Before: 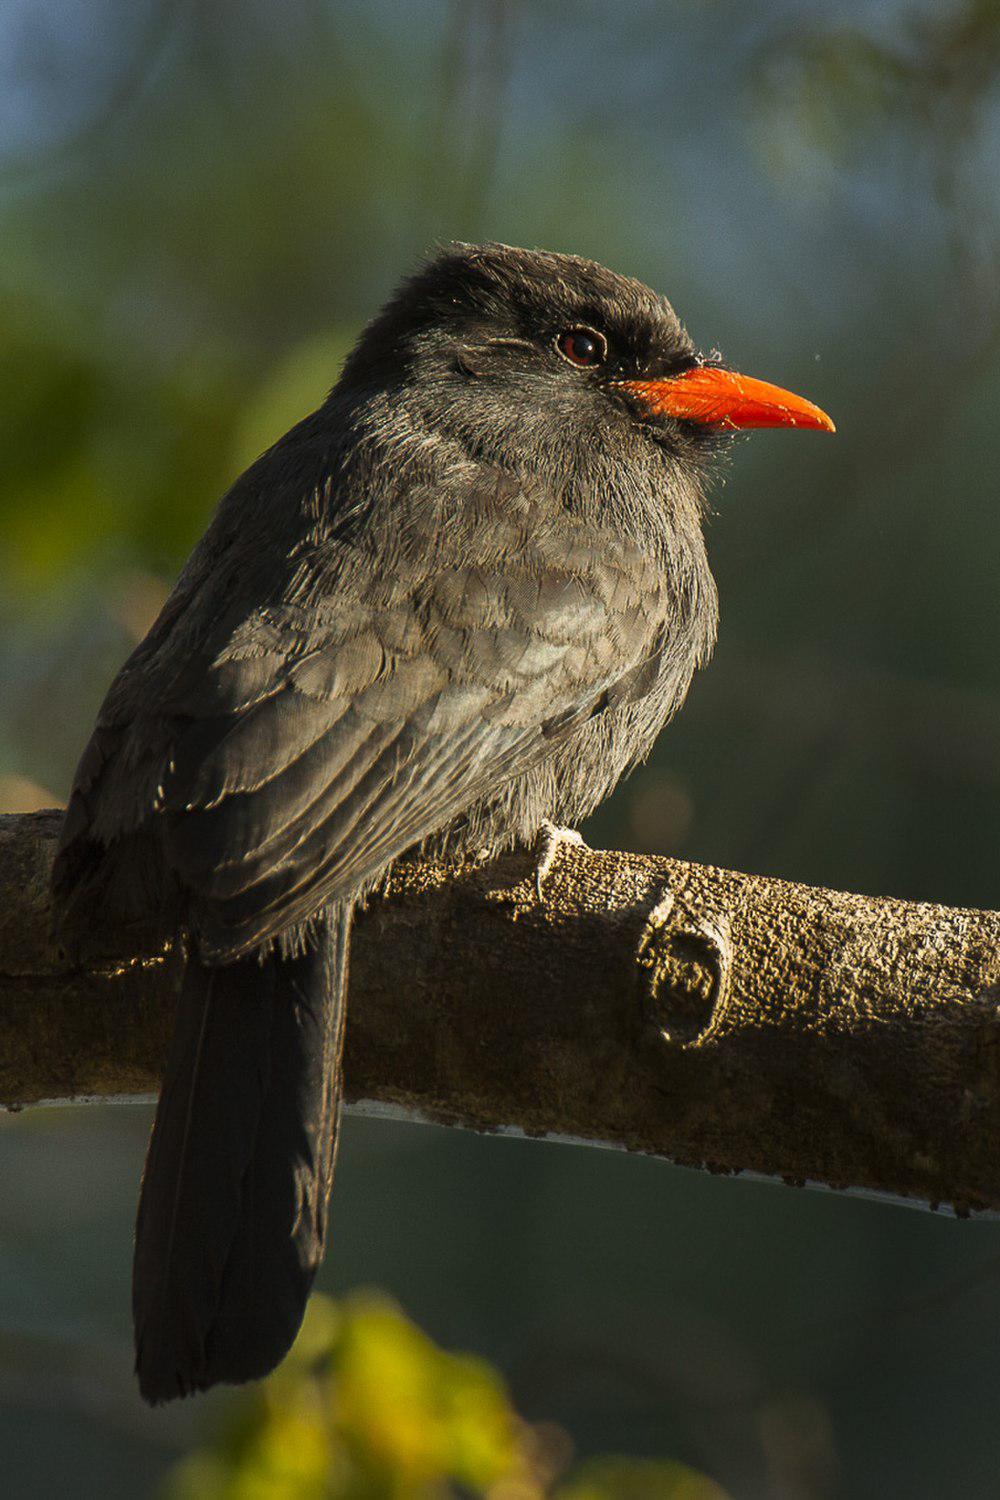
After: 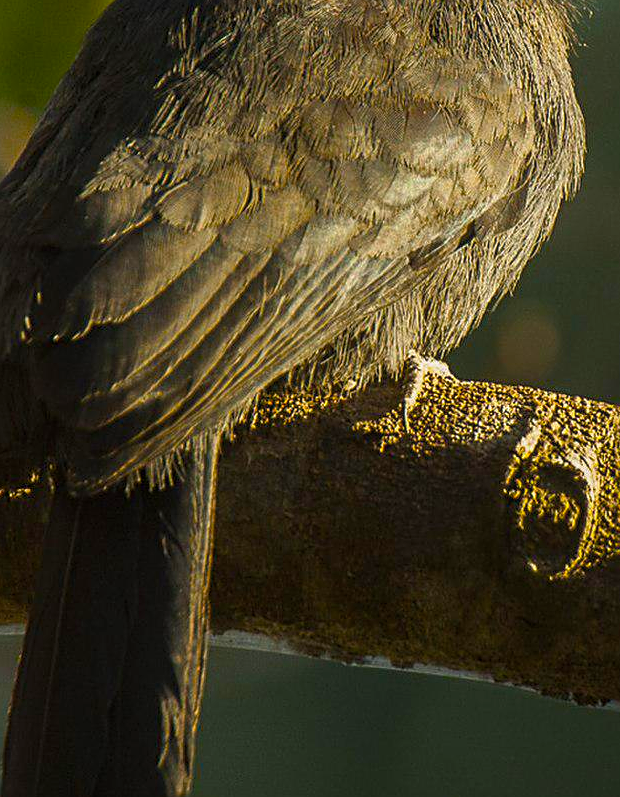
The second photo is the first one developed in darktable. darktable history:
color balance rgb: linear chroma grading › global chroma 15%, perceptual saturation grading › global saturation 30%
crop: left 13.312%, top 31.28%, right 24.627%, bottom 15.582%
sharpen: on, module defaults
local contrast: detail 110%
